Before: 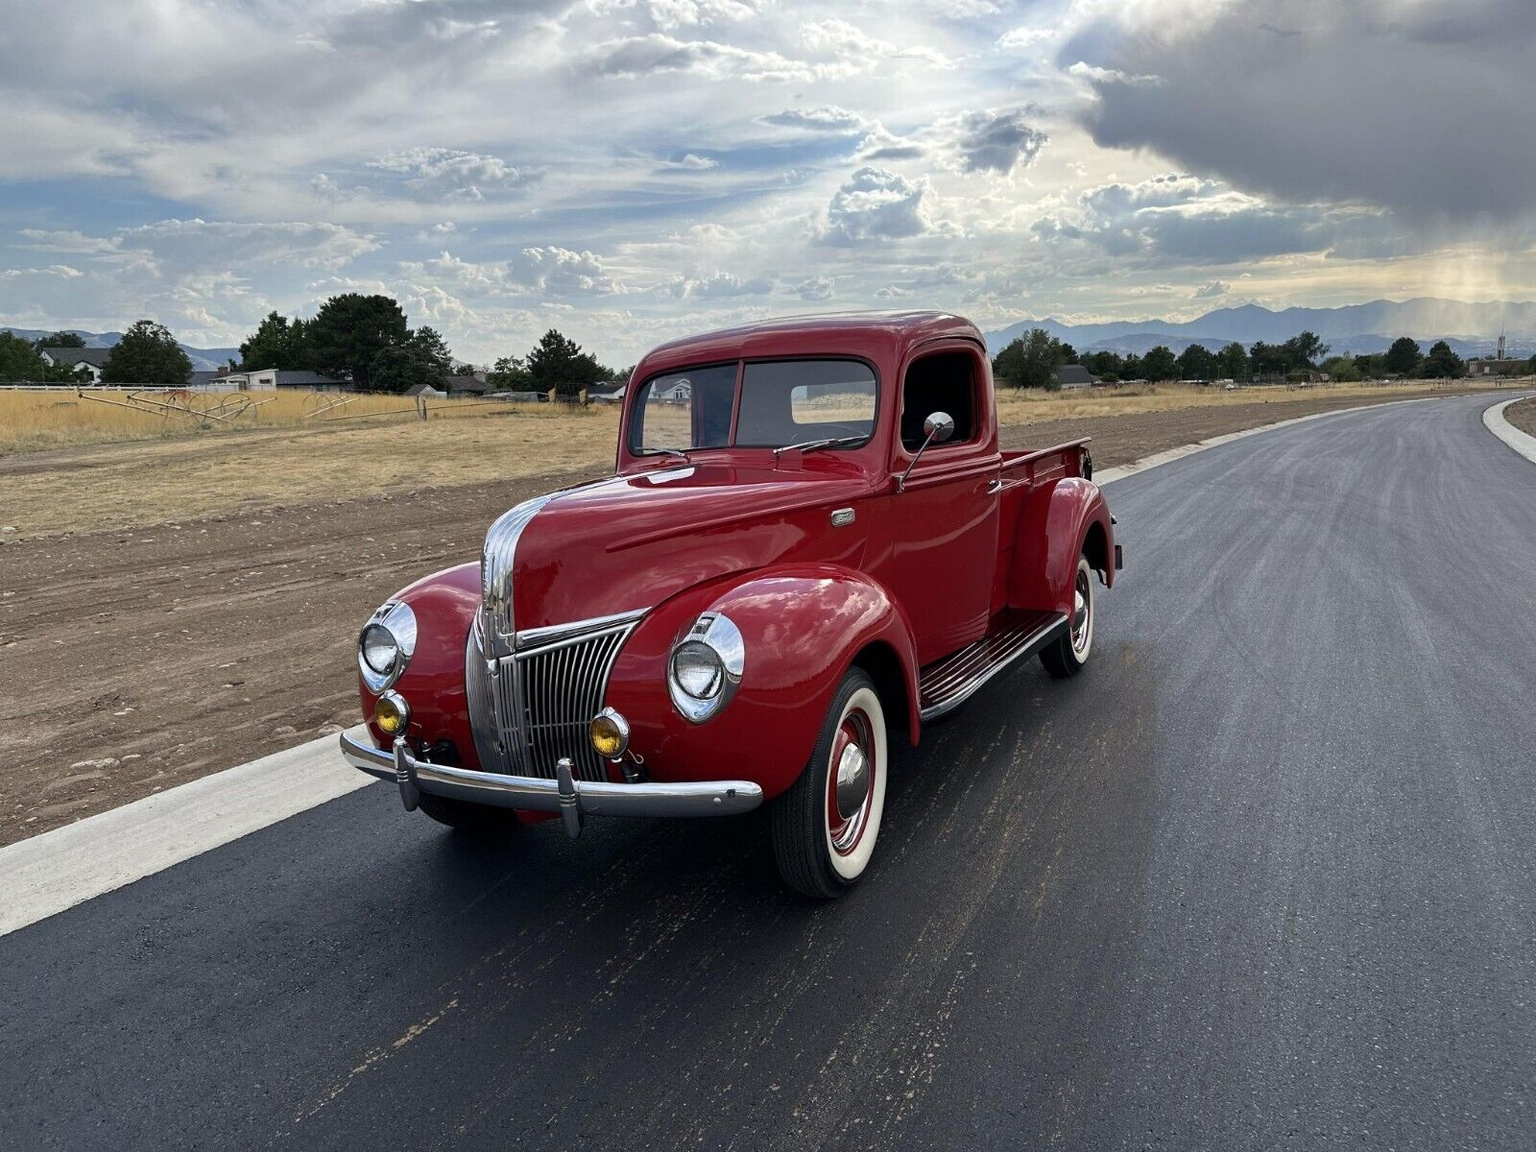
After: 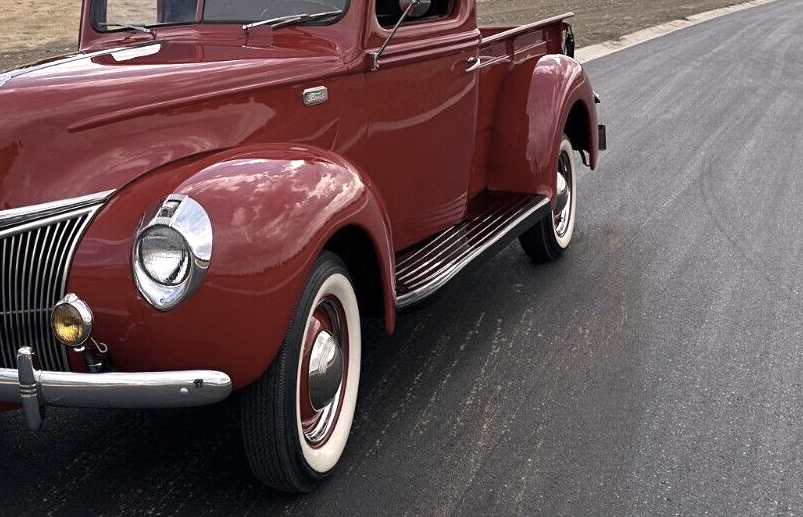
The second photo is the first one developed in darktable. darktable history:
exposure: exposure 0.448 EV, compensate highlight preservation false
crop: left 35.196%, top 36.92%, right 14.56%, bottom 19.995%
color correction: highlights a* 5.55, highlights b* 5.17, saturation 0.673
